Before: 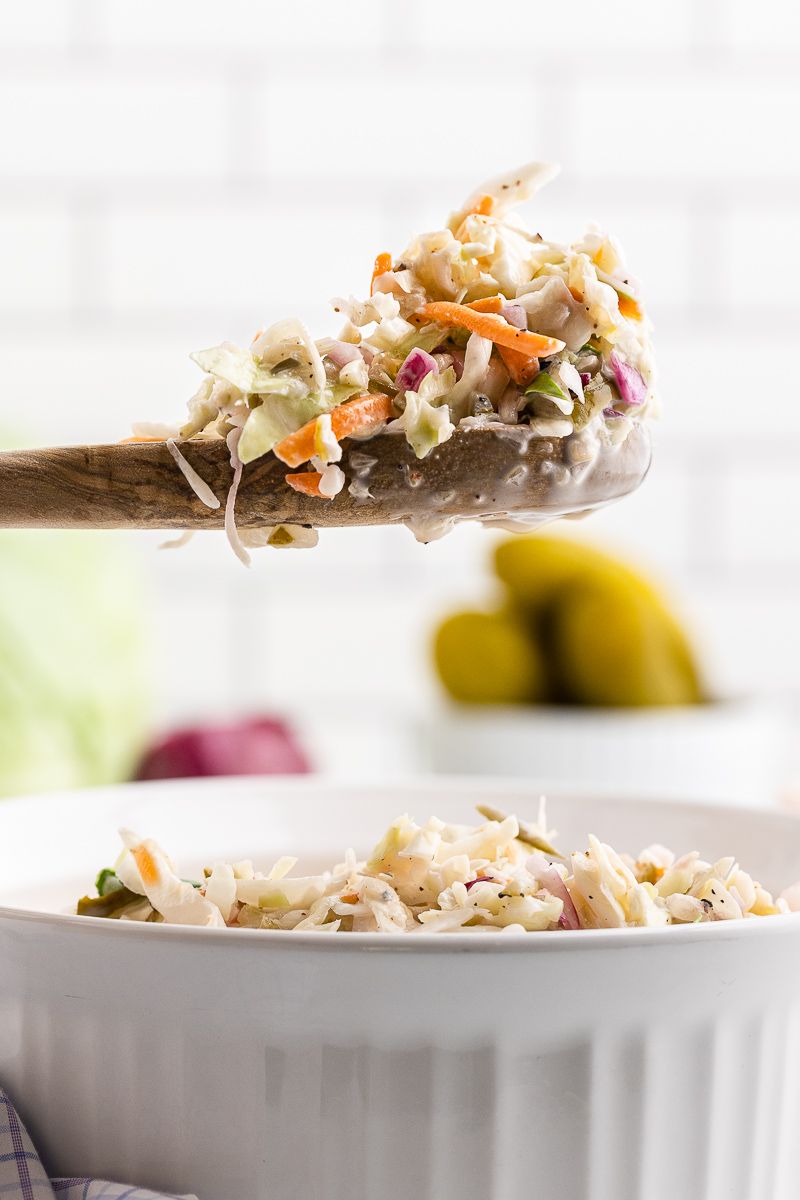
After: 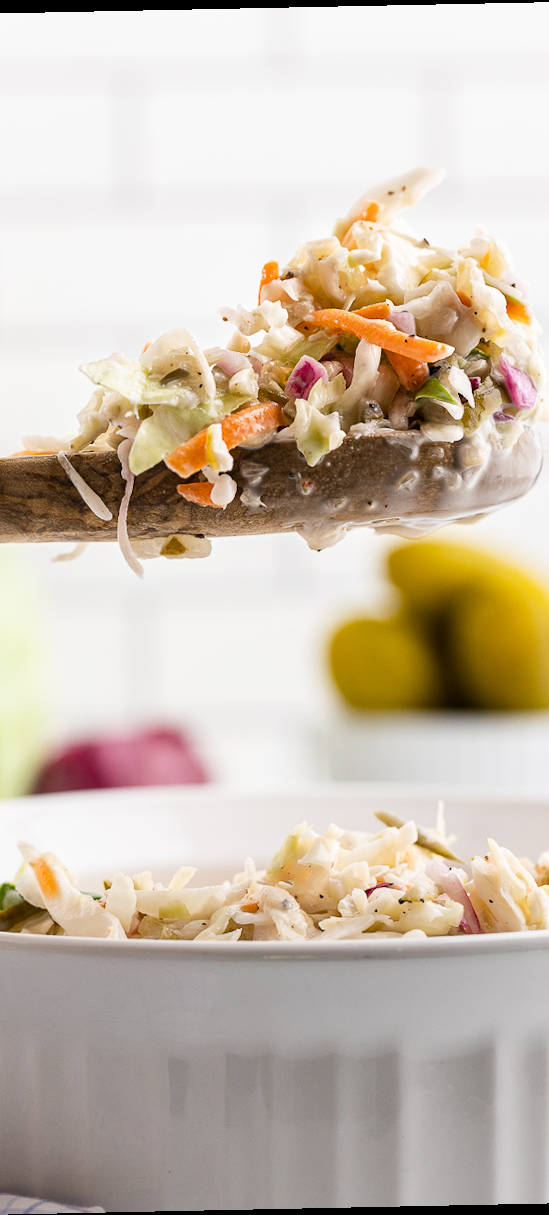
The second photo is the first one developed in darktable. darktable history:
crop and rotate: left 14.385%, right 18.948%
rotate and perspective: rotation -1.17°, automatic cropping off
